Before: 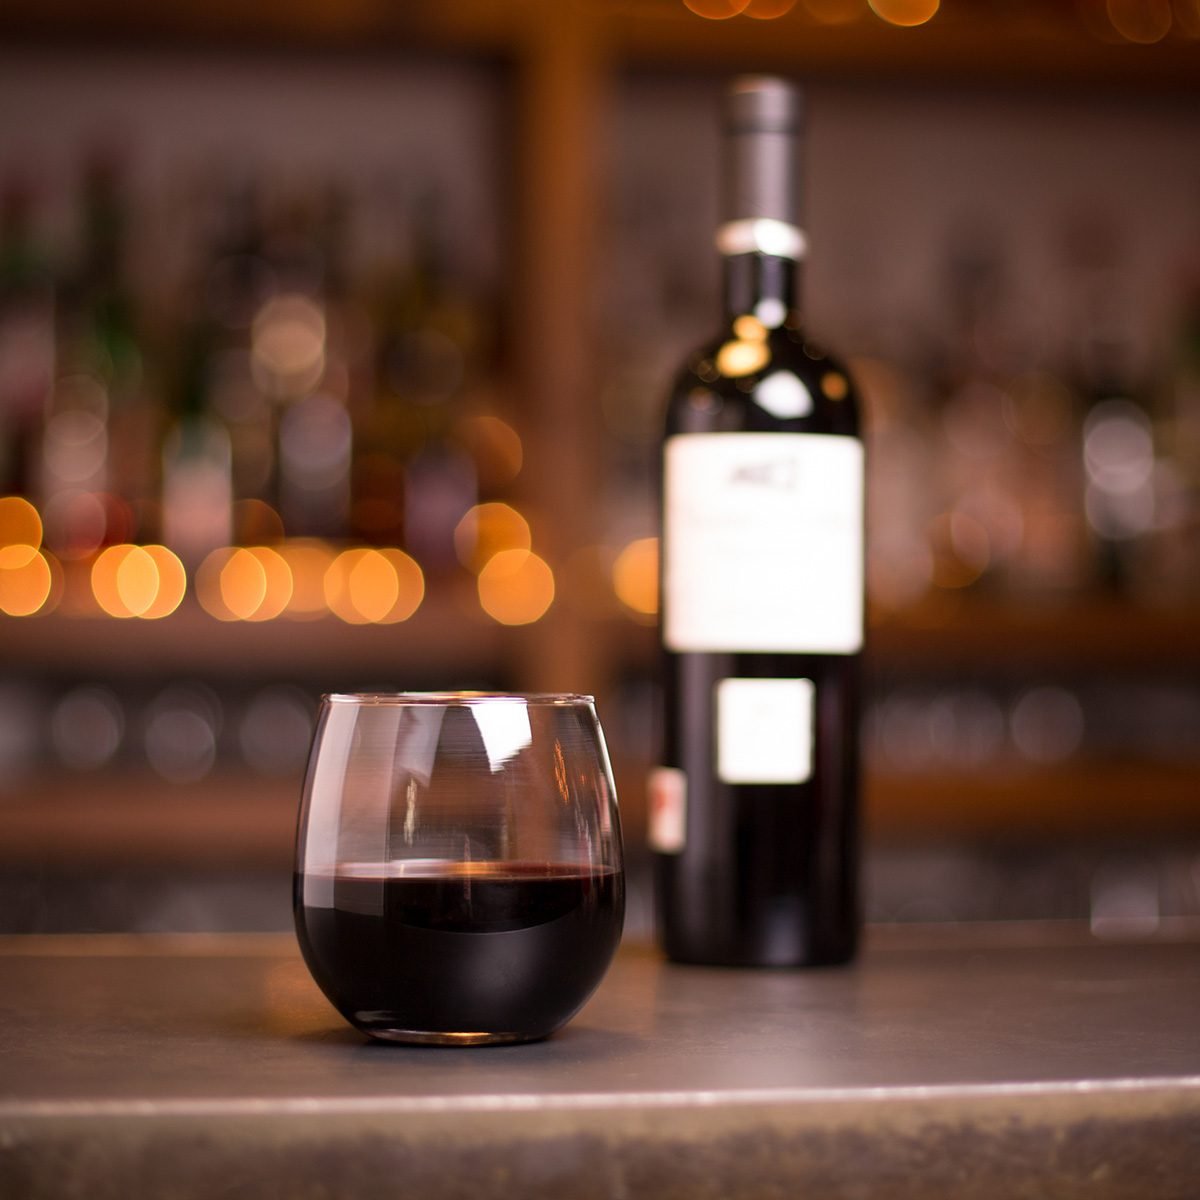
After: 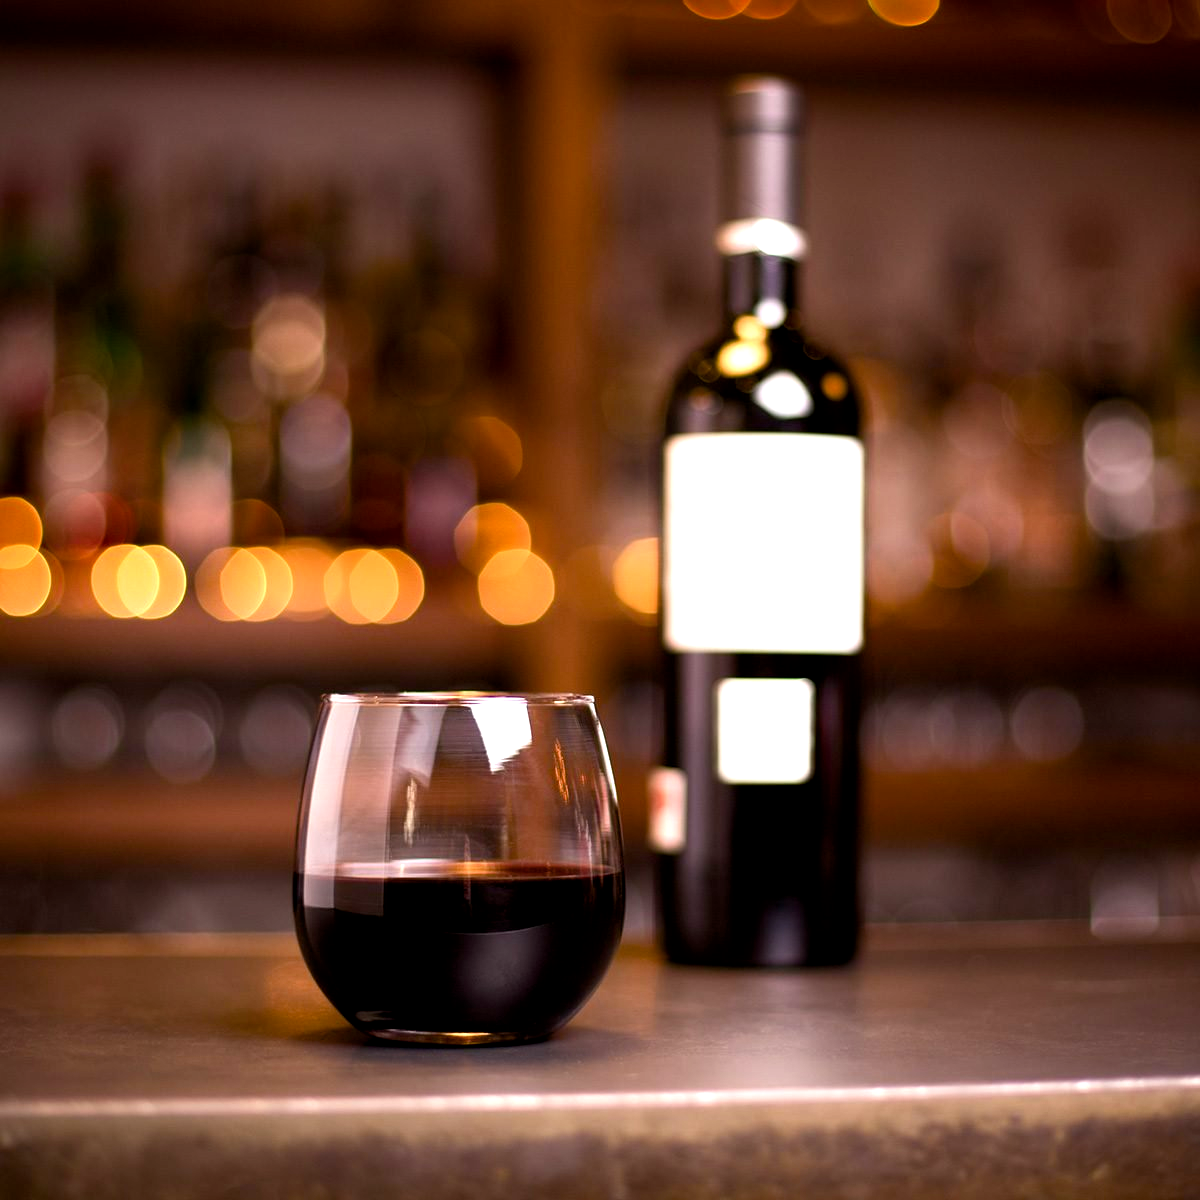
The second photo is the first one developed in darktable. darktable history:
color balance rgb: shadows lift › luminance -20%, power › hue 72.24°, highlights gain › luminance 15%, global offset › hue 171.6°, perceptual saturation grading › highlights -15%, perceptual saturation grading › shadows 25%, global vibrance 30%, contrast 10%
exposure: black level correction 0.005, exposure 0.286 EV, compensate highlight preservation false
